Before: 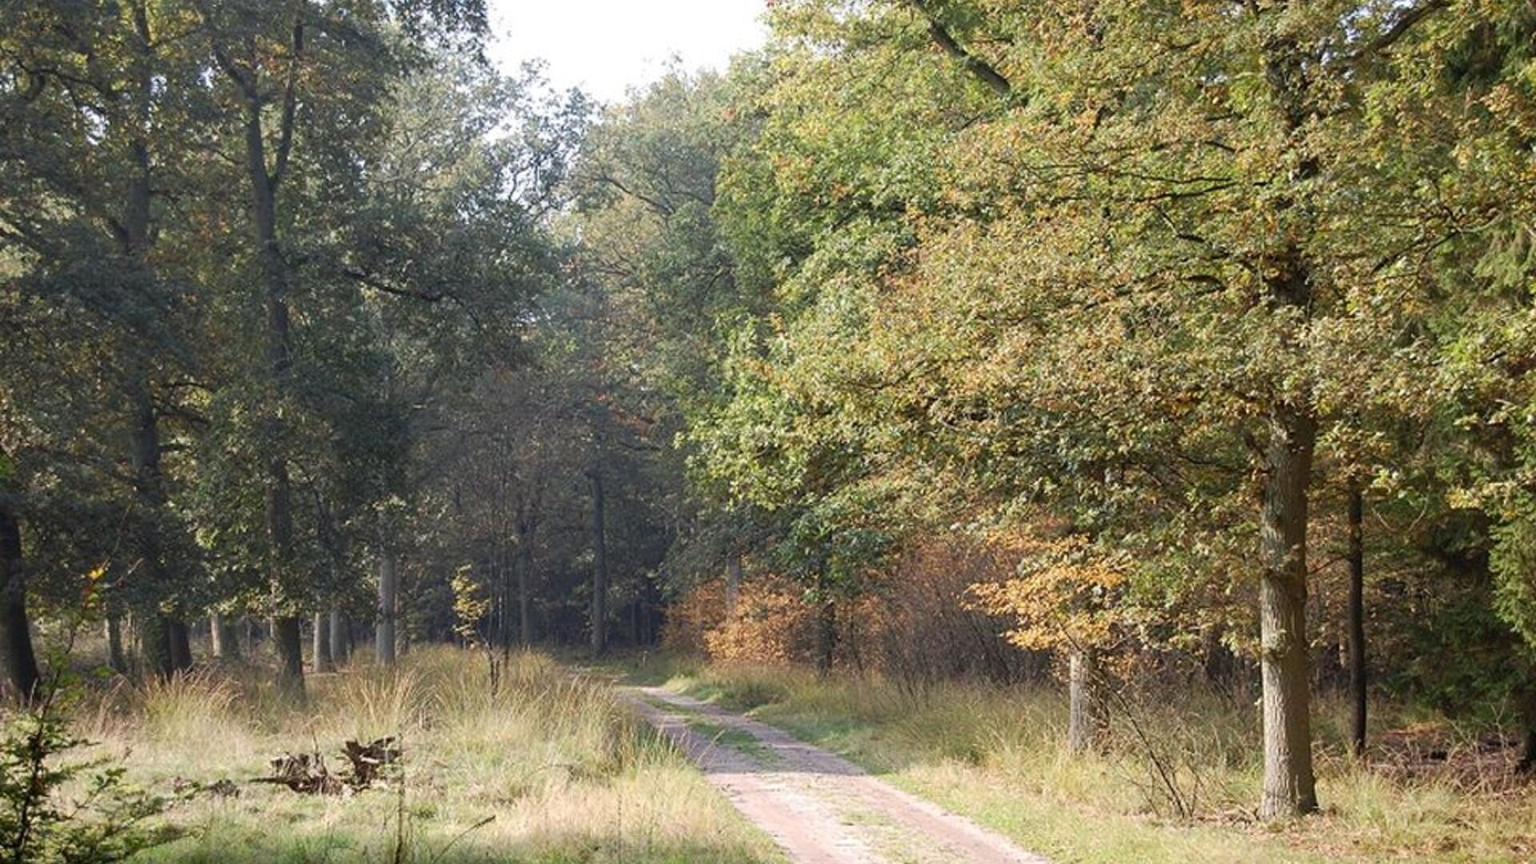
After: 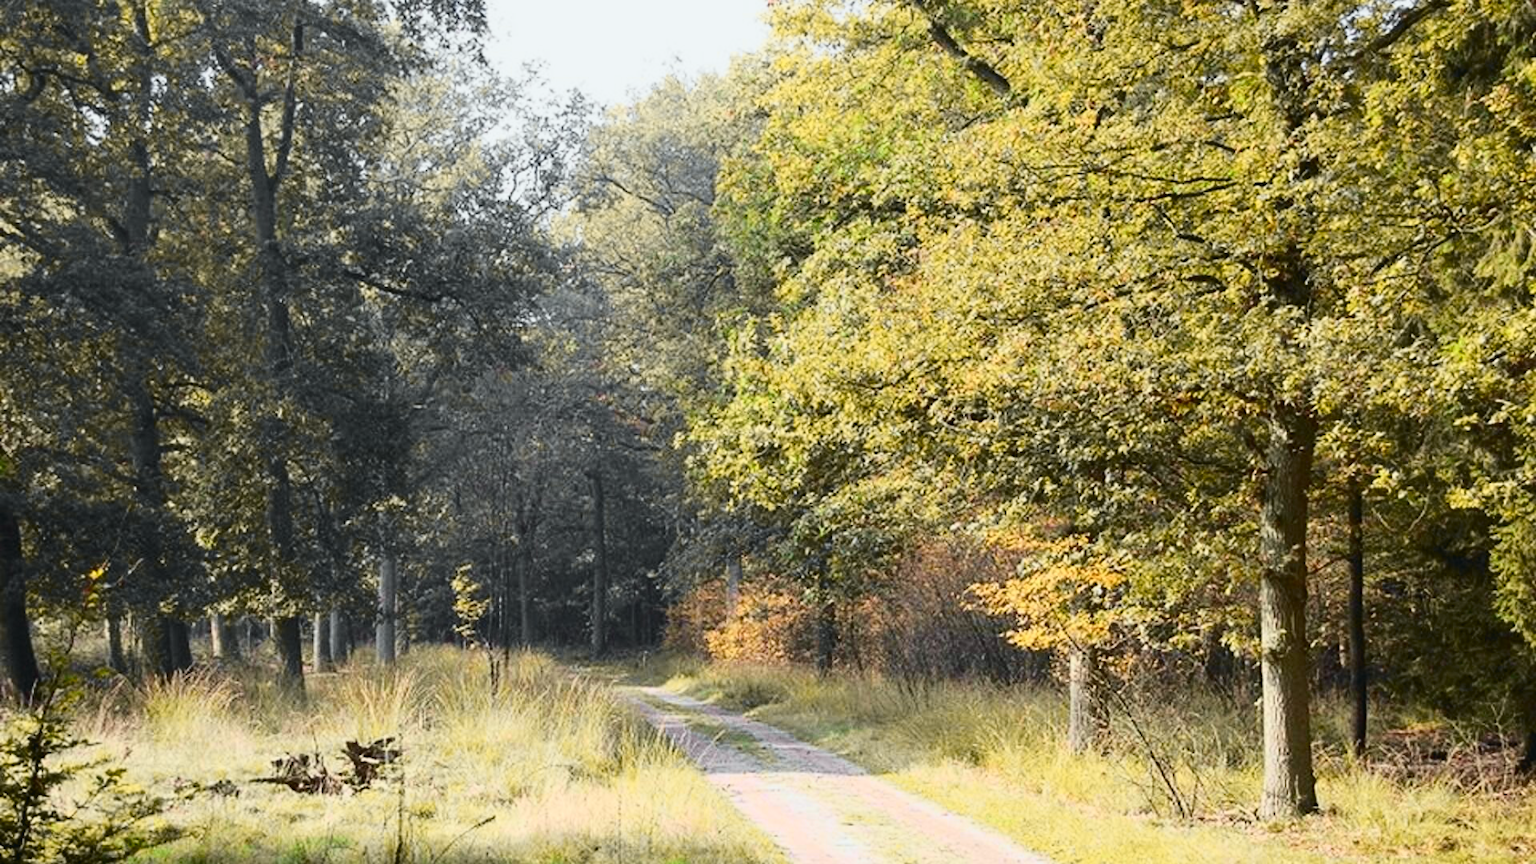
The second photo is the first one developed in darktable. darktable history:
tone curve: curves: ch0 [(0, 0.026) (0.058, 0.049) (0.246, 0.214) (0.437, 0.498) (0.55, 0.644) (0.657, 0.767) (0.822, 0.9) (1, 0.961)]; ch1 [(0, 0) (0.346, 0.307) (0.408, 0.369) (0.453, 0.457) (0.476, 0.489) (0.502, 0.493) (0.521, 0.515) (0.537, 0.531) (0.612, 0.641) (0.676, 0.728) (1, 1)]; ch2 [(0, 0) (0.346, 0.34) (0.434, 0.46) (0.485, 0.494) (0.5, 0.494) (0.511, 0.504) (0.537, 0.551) (0.579, 0.599) (0.625, 0.686) (1, 1)], color space Lab, independent channels, preserve colors none
